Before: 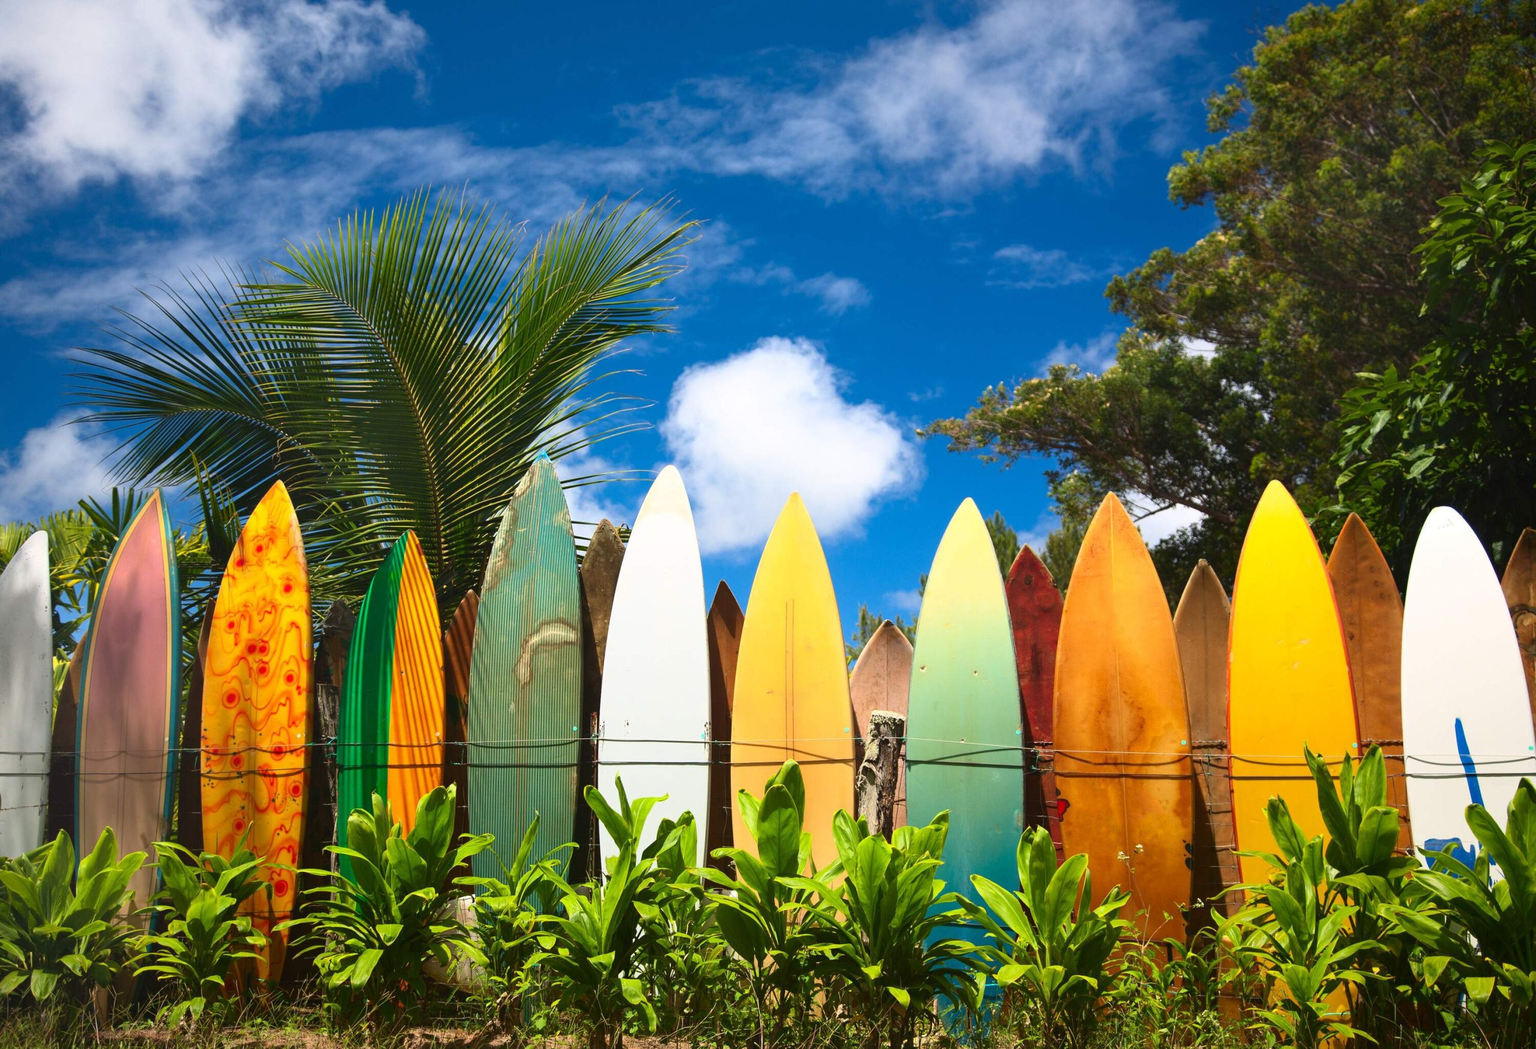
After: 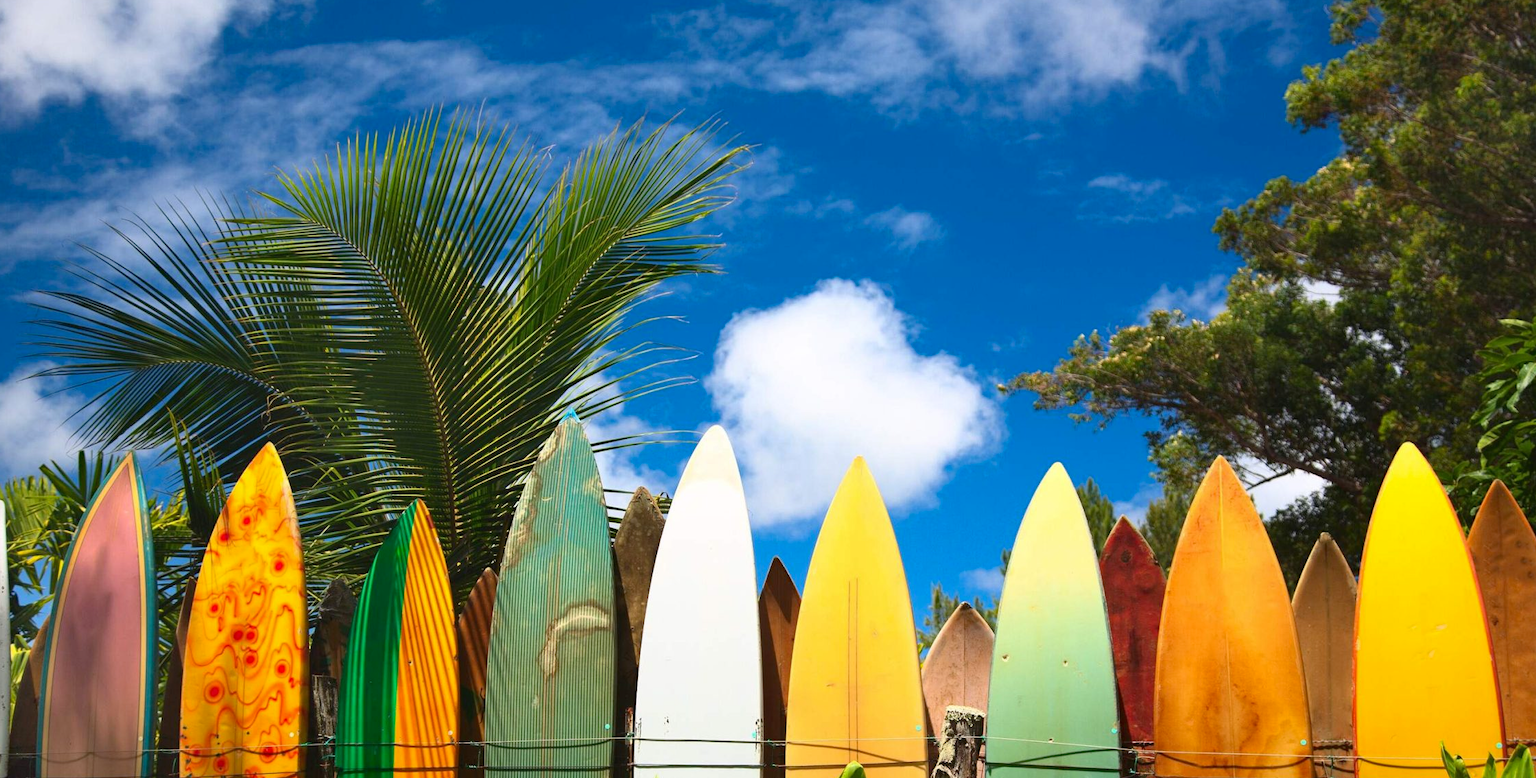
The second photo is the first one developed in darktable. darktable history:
crop: left 2.886%, top 8.942%, right 9.644%, bottom 26.146%
haze removal: compatibility mode true, adaptive false
